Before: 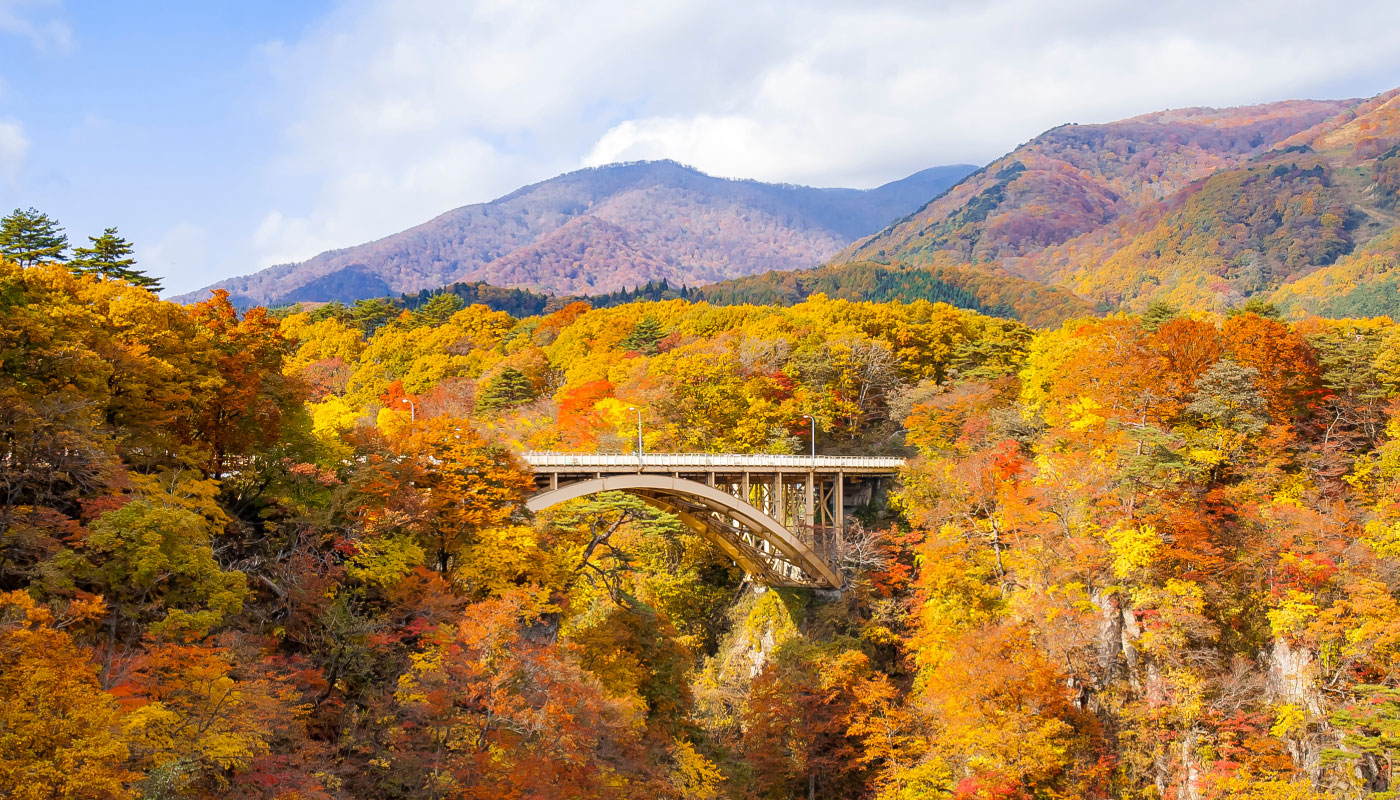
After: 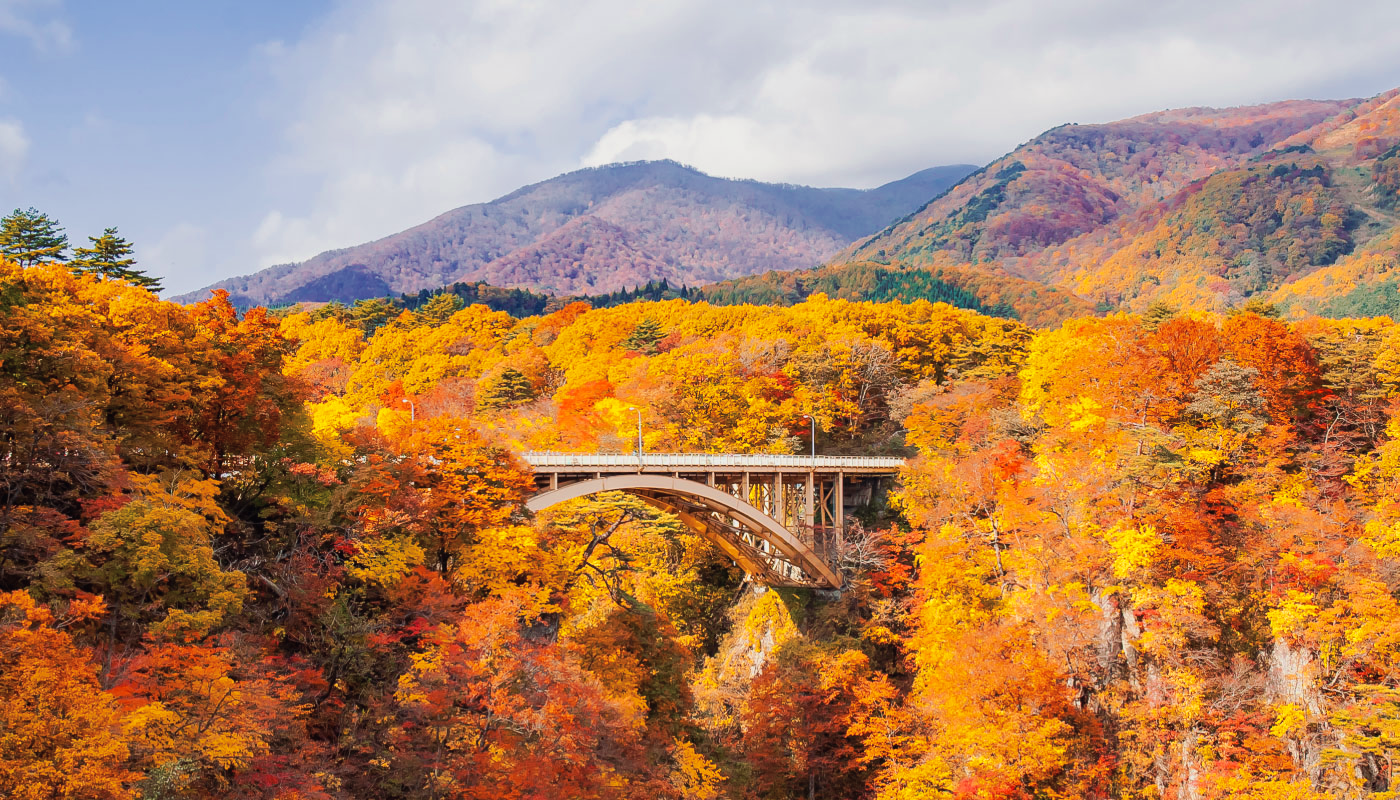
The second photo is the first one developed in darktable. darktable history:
tone curve: curves: ch0 [(0, 0) (0.003, 0.003) (0.011, 0.011) (0.025, 0.024) (0.044, 0.043) (0.069, 0.067) (0.1, 0.097) (0.136, 0.132) (0.177, 0.172) (0.224, 0.218) (0.277, 0.269) (0.335, 0.325) (0.399, 0.387) (0.468, 0.454) (0.543, 0.544) (0.623, 0.624) (0.709, 0.71) (0.801, 0.801) (0.898, 0.898) (1, 1)], preserve colors none
color look up table: target L [96.06, 96.24, 93.26, 90.07, 83.22, 76.88, 79.54, 71.53, 72.38, 71.86, 56.77, 52.89, 17.51, 200, 83.18, 80.5, 72.02, 66.41, 65.77, 64.71, 61.67, 54.1, 48.09, 39.08, 28.67, 31.11, 33.62, 12.32, 2.522, 78.72, 63.34, 65.02, 55.56, 45.56, 58.98, 46.74, 29.99, 34.23, 27.01, 29.94, 12.38, 4.895, 76.85, 72.15, 69.49, 50.13, 50.1, 38.16, 20.45], target a [-7.072, -13.89, -7.955, -45.02, -60.89, -70.74, 13.83, -17.38, -60.21, -27.99, -42.27, -42, -16.06, 0, 16.32, 17.45, 35.87, 50.82, 50.61, 5.318, 37.25, 80.62, 73.94, 54.75, 9.402, 6.269, 57.04, 31.5, 5.211, 16.74, 29.29, 41.94, 68.04, 74.12, 25.37, 73.65, 52.59, 30.26, 52.96, 51.85, 41.48, 6.827, -34.88, -11.25, -34.64, -0.018, -20.41, -19.83, 2.264], target b [24.29, 92.34, 90.2, 36, 18.18, 71.29, 72.85, 18.19, 34.75, 66.86, 7.156, 27.28, 5.125, 0, 37.51, 76.28, 45.85, 20.45, 72.03, 19.66, 58.82, 67.18, 37.19, 33.4, 12.34, 31.08, 47.9, 17.42, 0.613, -2.401, -28.56, -8.695, -15.17, -34, 0.598, 0.318, -63.67, -23.11, -35.67, -1.408, -67.34, -24.81, -7.941, -17.87, -22.33, -47.19, -20.87, -5.476, -32.85], num patches 49
